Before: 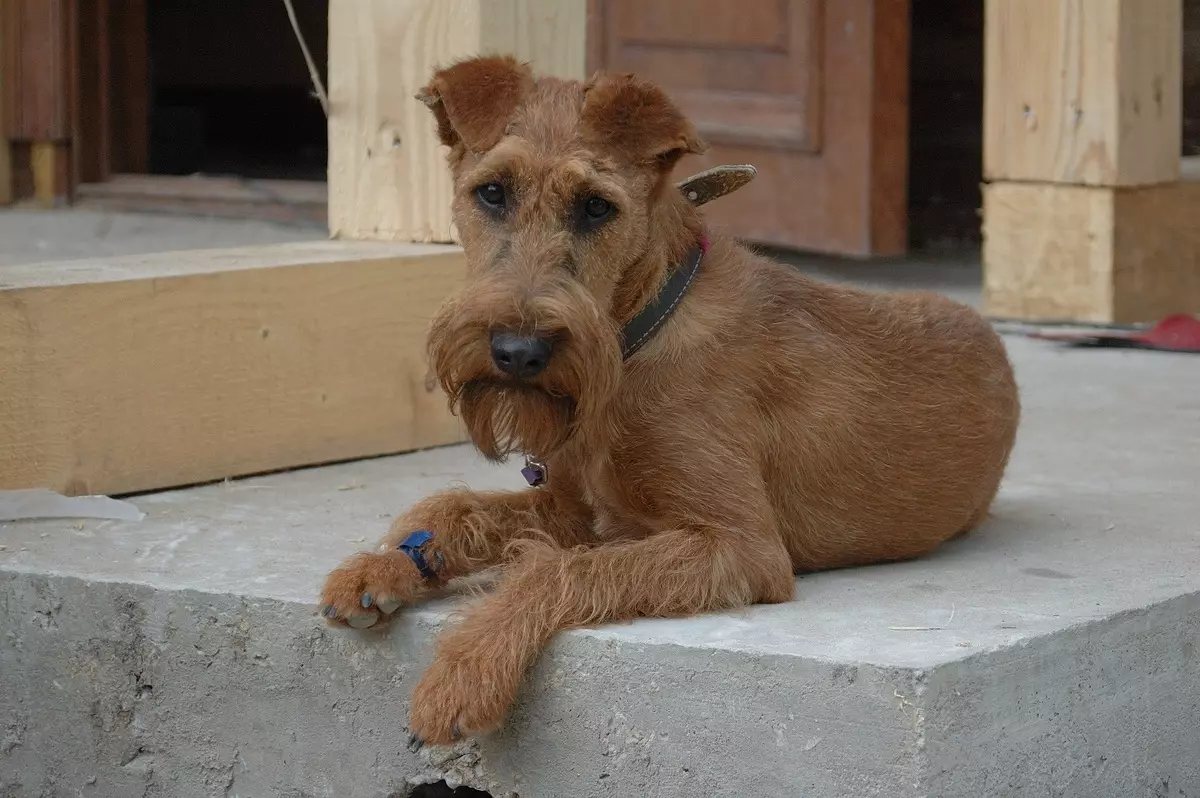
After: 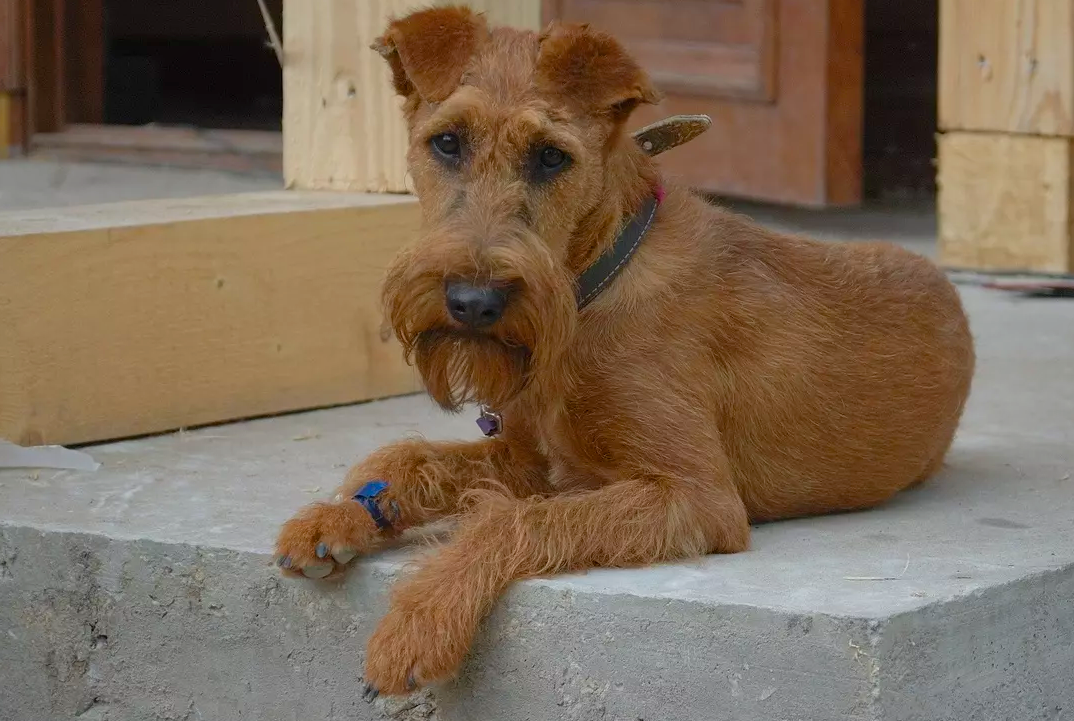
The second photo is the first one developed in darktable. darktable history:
color balance rgb: perceptual saturation grading › global saturation 29.835%, contrast -10.232%
crop: left 3.772%, top 6.358%, right 6.679%, bottom 3.199%
shadows and highlights: shadows 20.86, highlights -81.21, highlights color adjustment 45.58%, soften with gaussian
